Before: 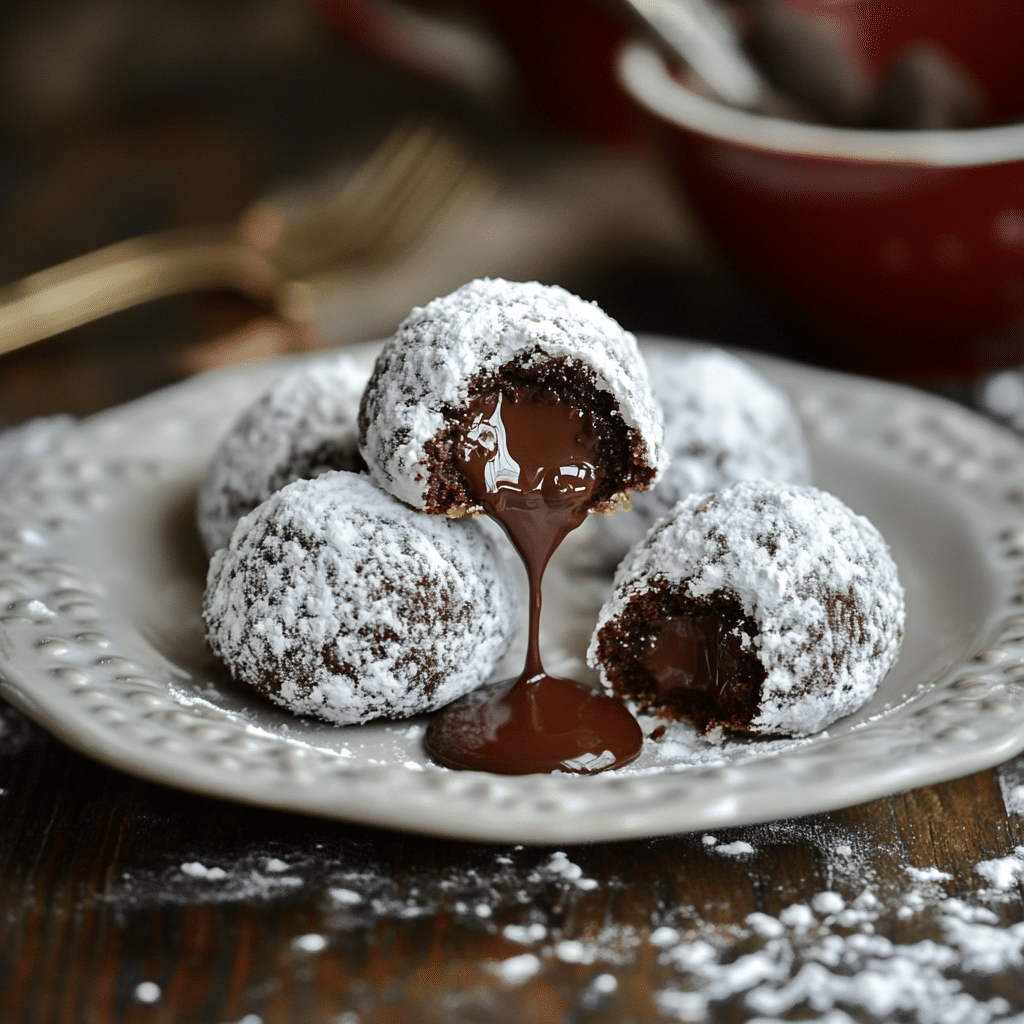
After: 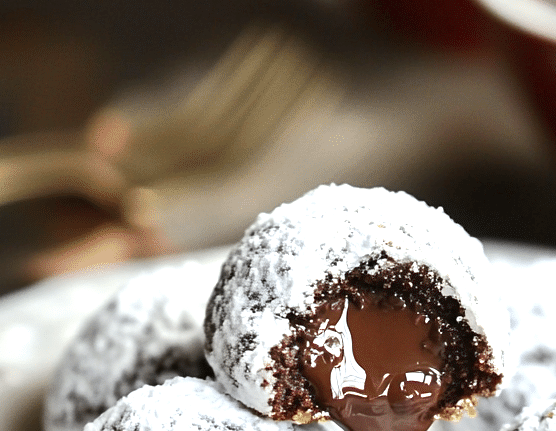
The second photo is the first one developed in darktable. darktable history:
crop: left 15.089%, top 9.227%, right 30.613%, bottom 48.599%
exposure: black level correction 0, exposure 0.952 EV, compensate highlight preservation false
